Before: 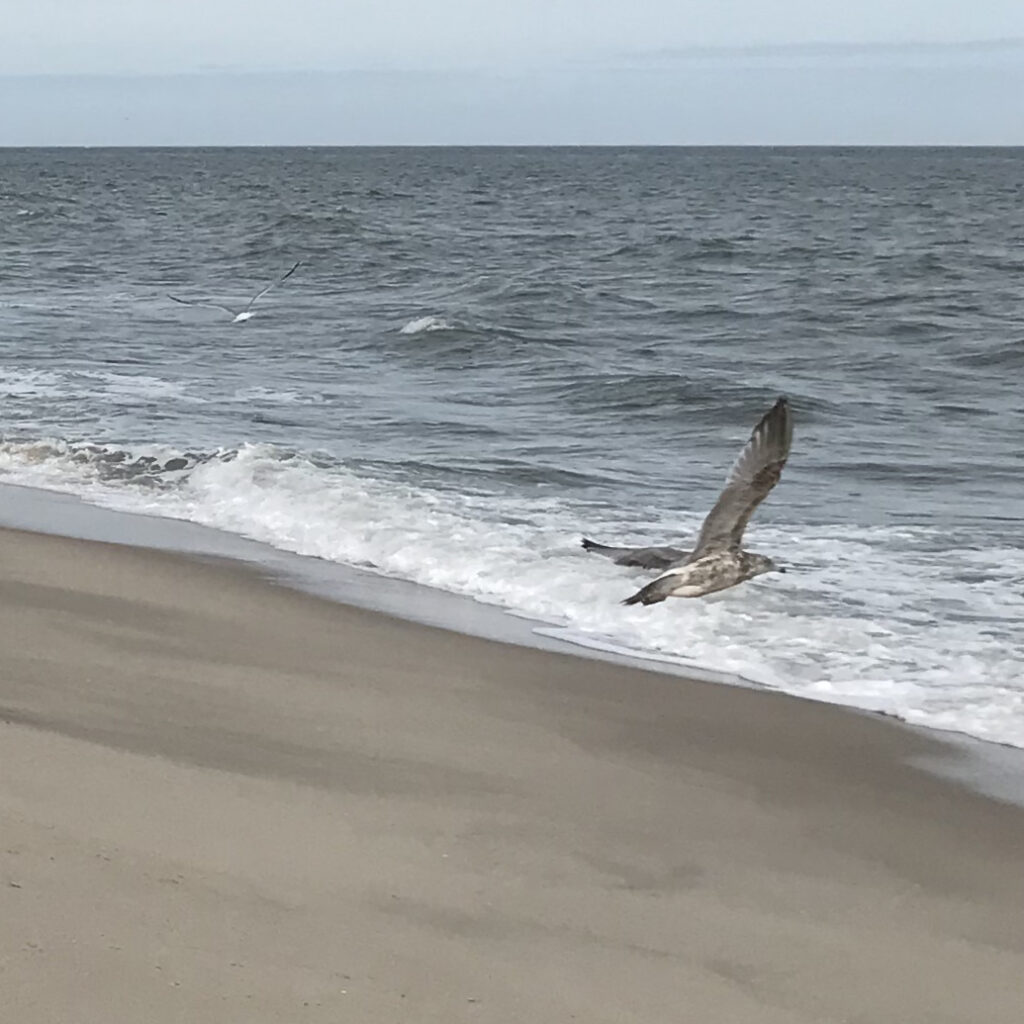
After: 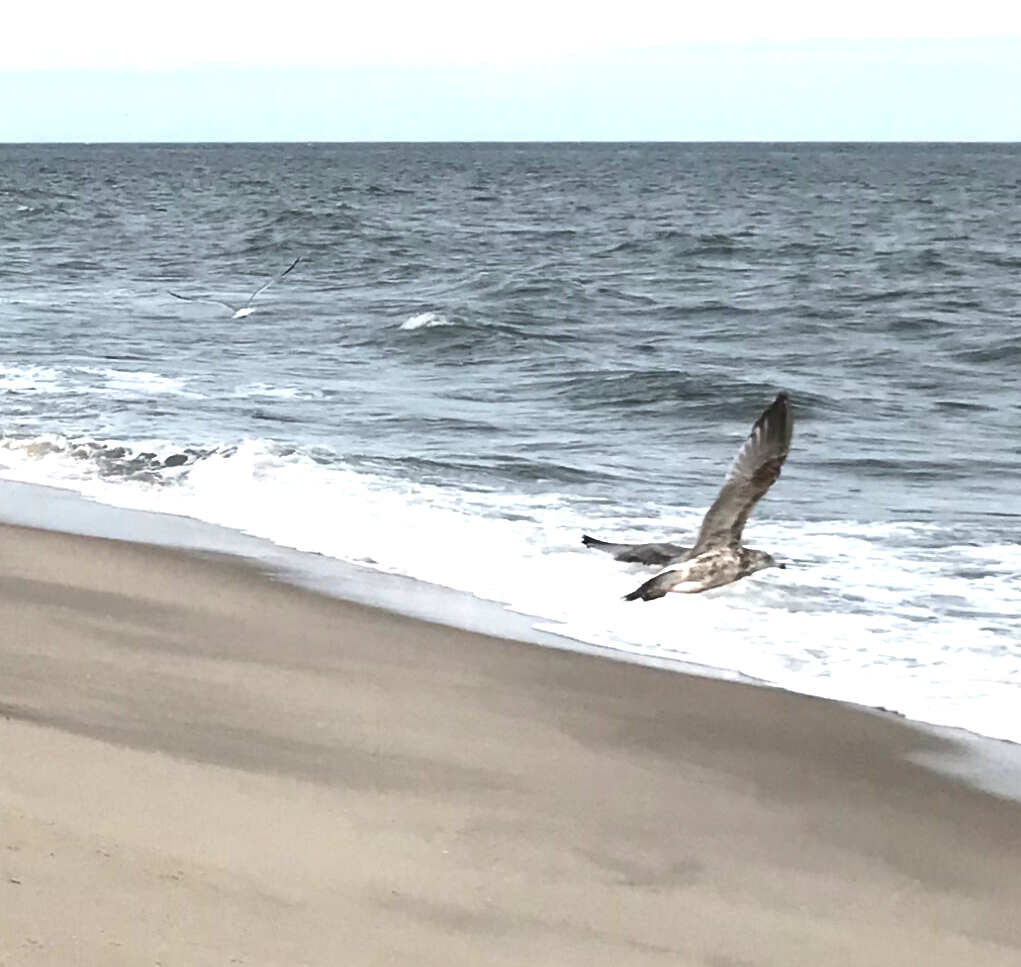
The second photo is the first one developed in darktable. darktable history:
tone equalizer: -8 EV -1.08 EV, -7 EV -1.01 EV, -6 EV -0.867 EV, -5 EV -0.578 EV, -3 EV 0.578 EV, -2 EV 0.867 EV, -1 EV 1.01 EV, +0 EV 1.08 EV, edges refinement/feathering 500, mask exposure compensation -1.57 EV, preserve details no
crop: top 0.448%, right 0.264%, bottom 5.045%
contrast equalizer: octaves 7, y [[0.502, 0.505, 0.512, 0.529, 0.564, 0.588], [0.5 ×6], [0.502, 0.505, 0.512, 0.529, 0.564, 0.588], [0, 0.001, 0.001, 0.004, 0.008, 0.011], [0, 0.001, 0.001, 0.004, 0.008, 0.011]], mix -1
